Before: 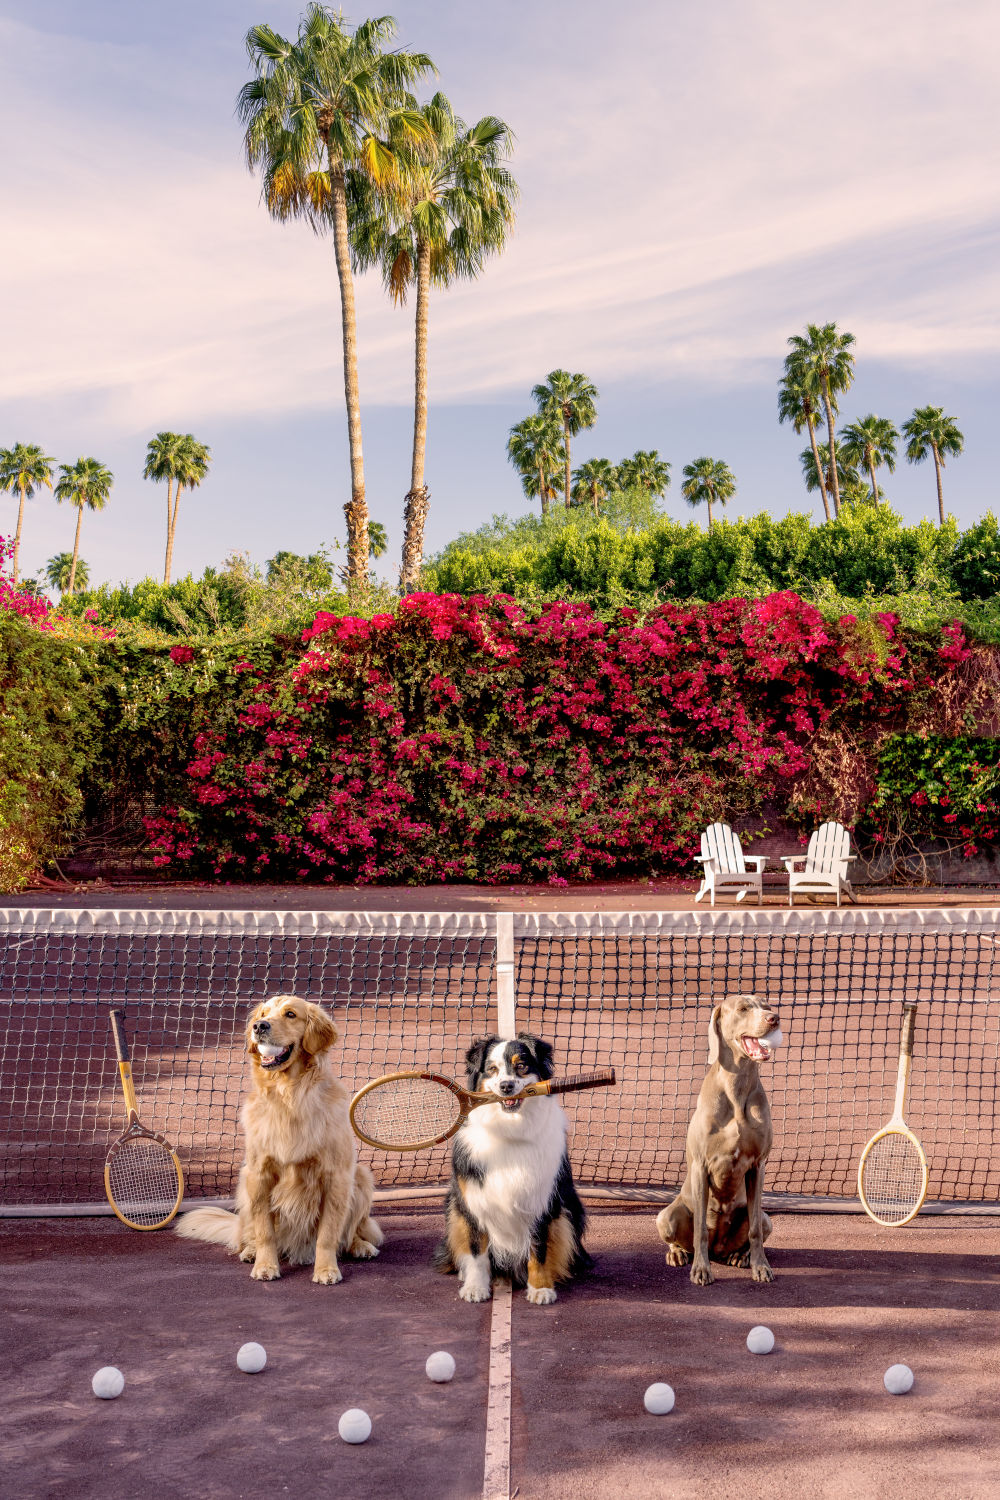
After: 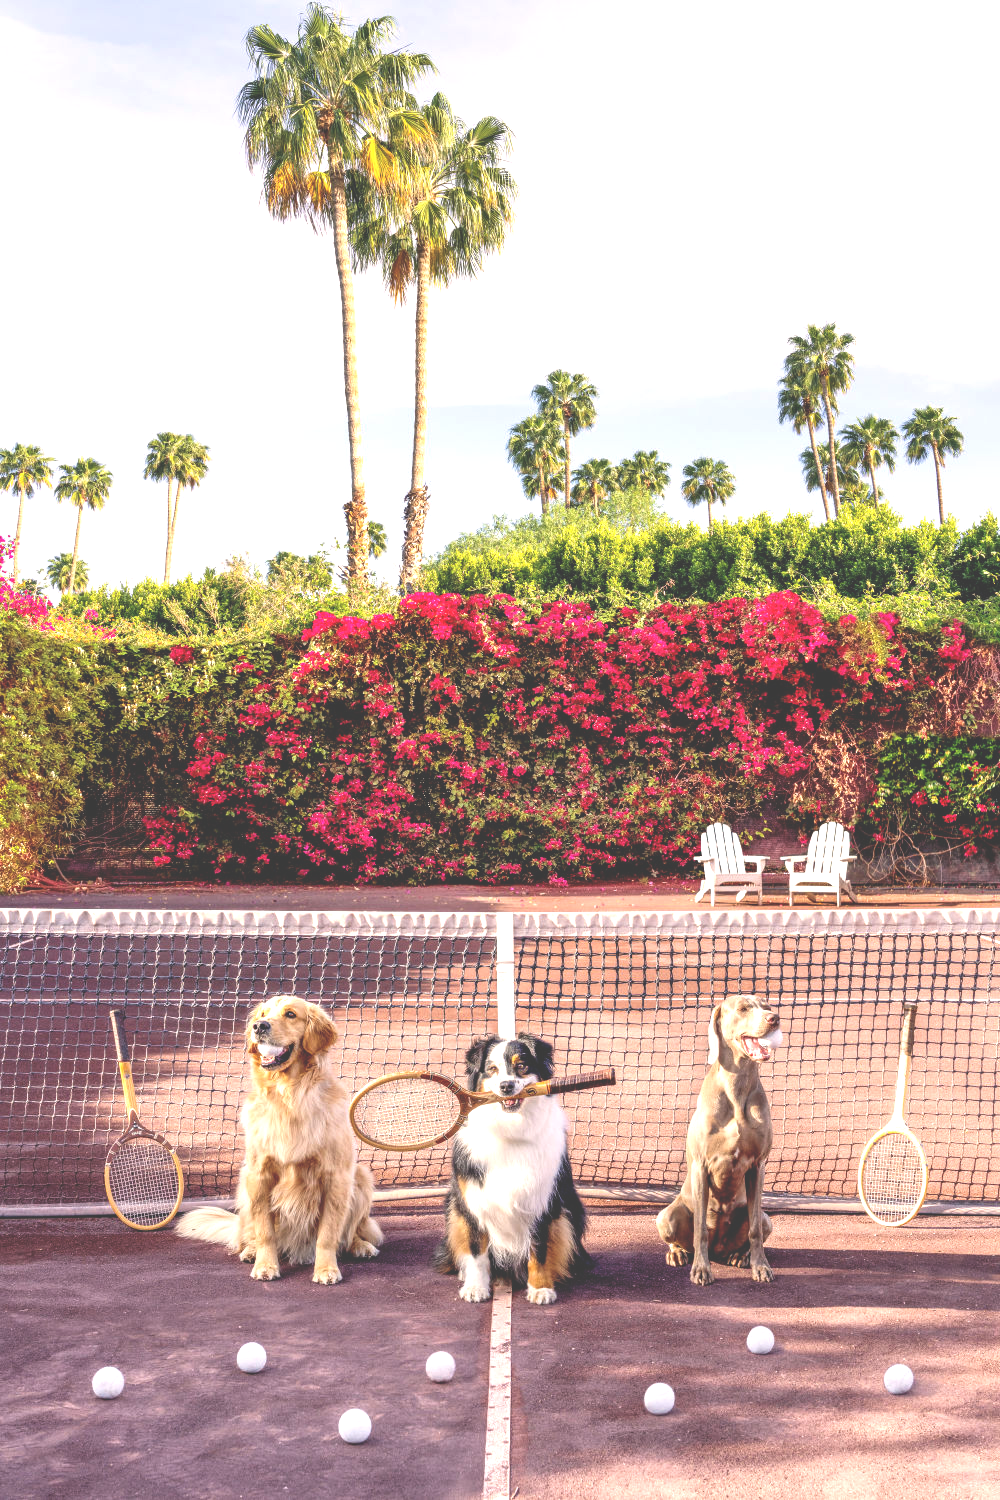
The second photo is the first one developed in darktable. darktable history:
exposure: black level correction -0.029, compensate exposure bias true, compensate highlight preservation false
levels: levels [0, 0.394, 0.787]
